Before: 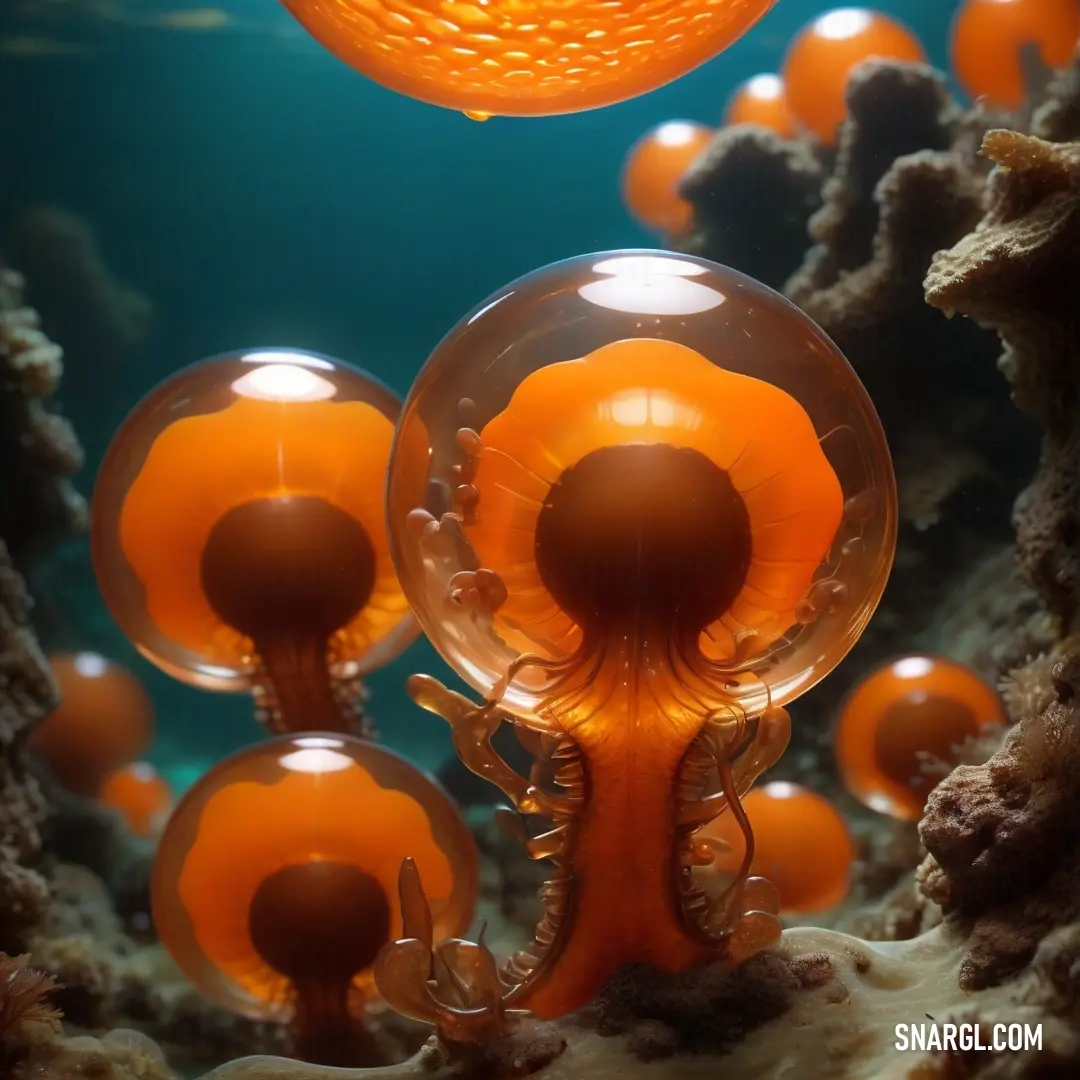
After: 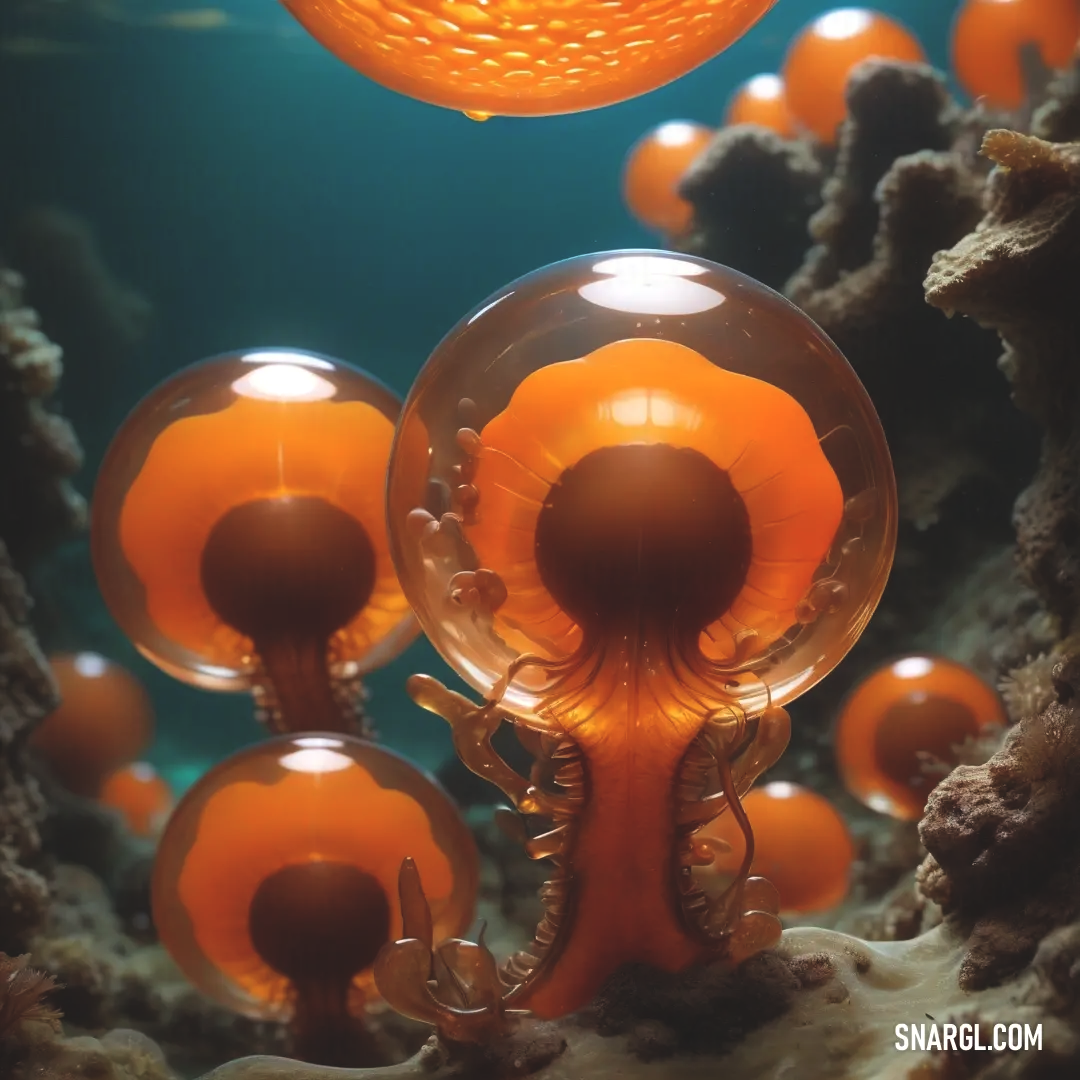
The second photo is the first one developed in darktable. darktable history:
levels: levels [0.026, 0.507, 0.987]
exposure: black level correction -0.015, compensate highlight preservation false
